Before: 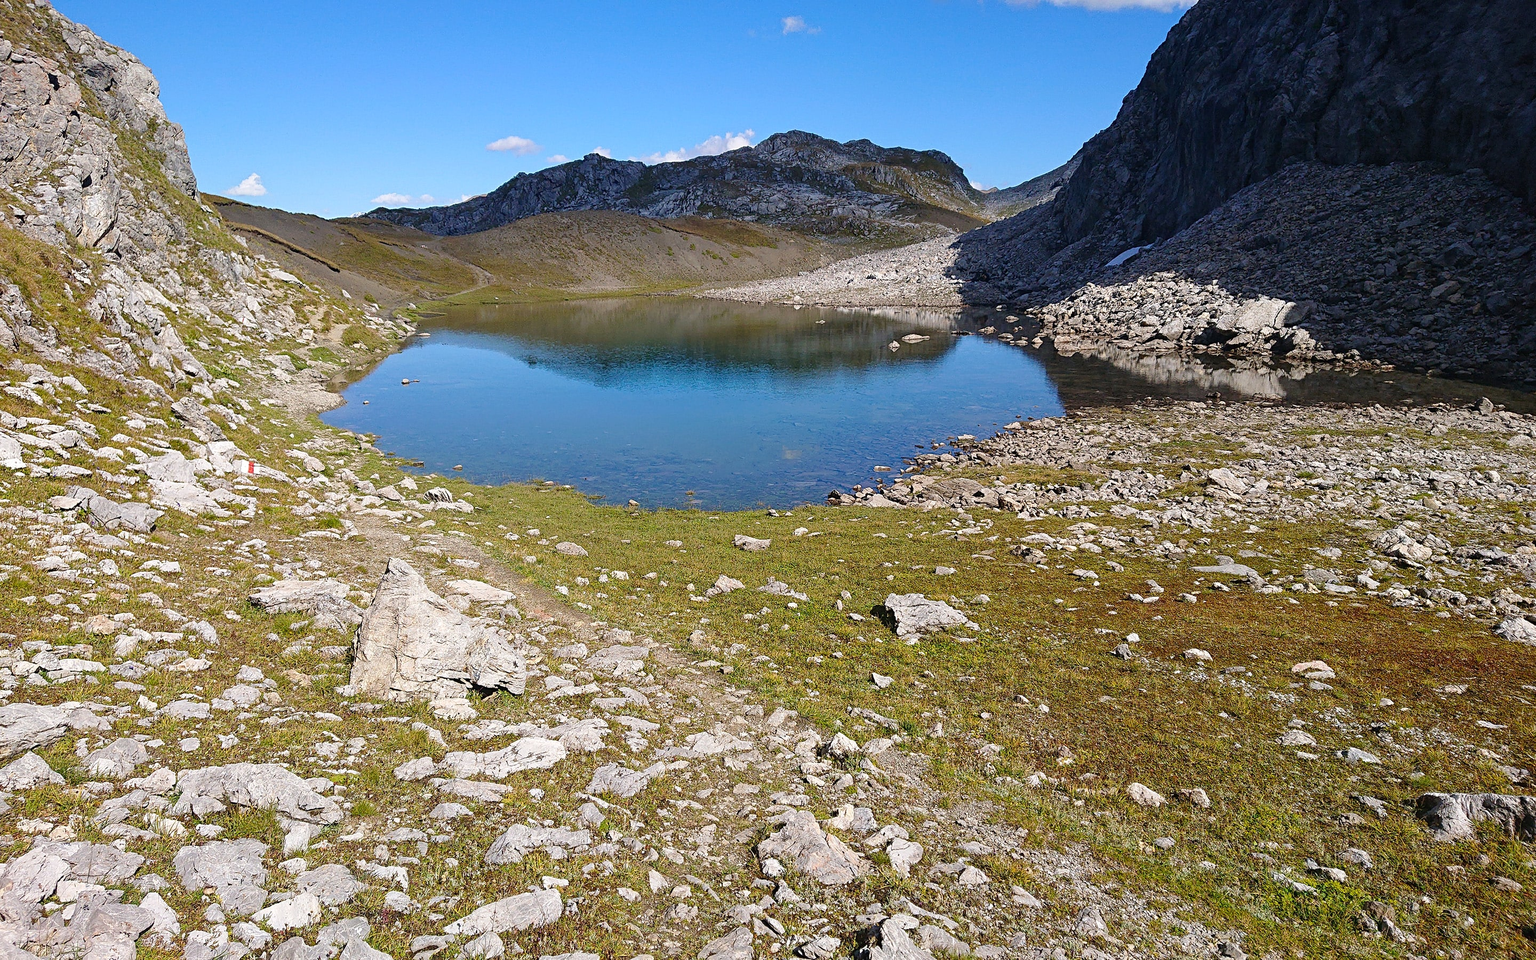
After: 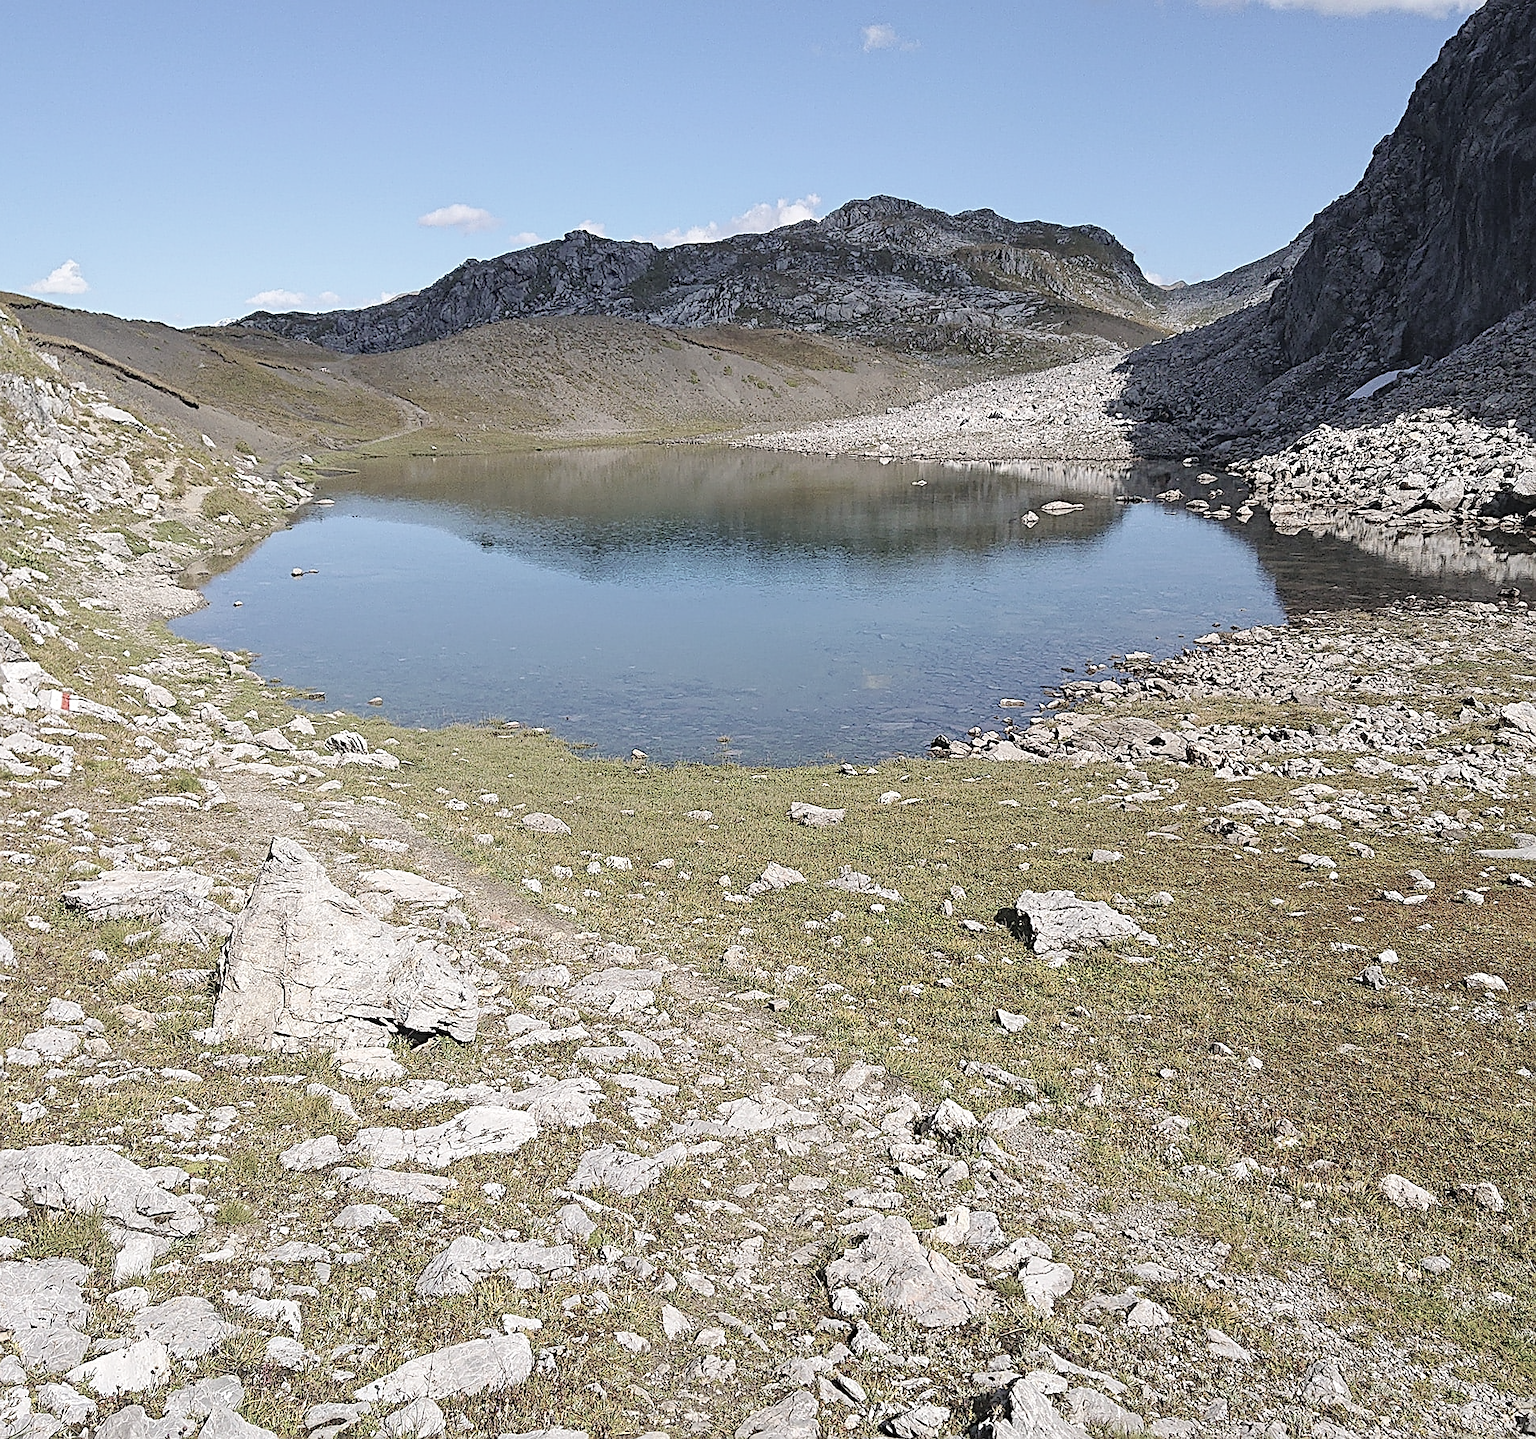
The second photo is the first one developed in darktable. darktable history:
sharpen: on, module defaults
contrast brightness saturation: brightness 0.18, saturation -0.5
crop and rotate: left 13.537%, right 19.796%
